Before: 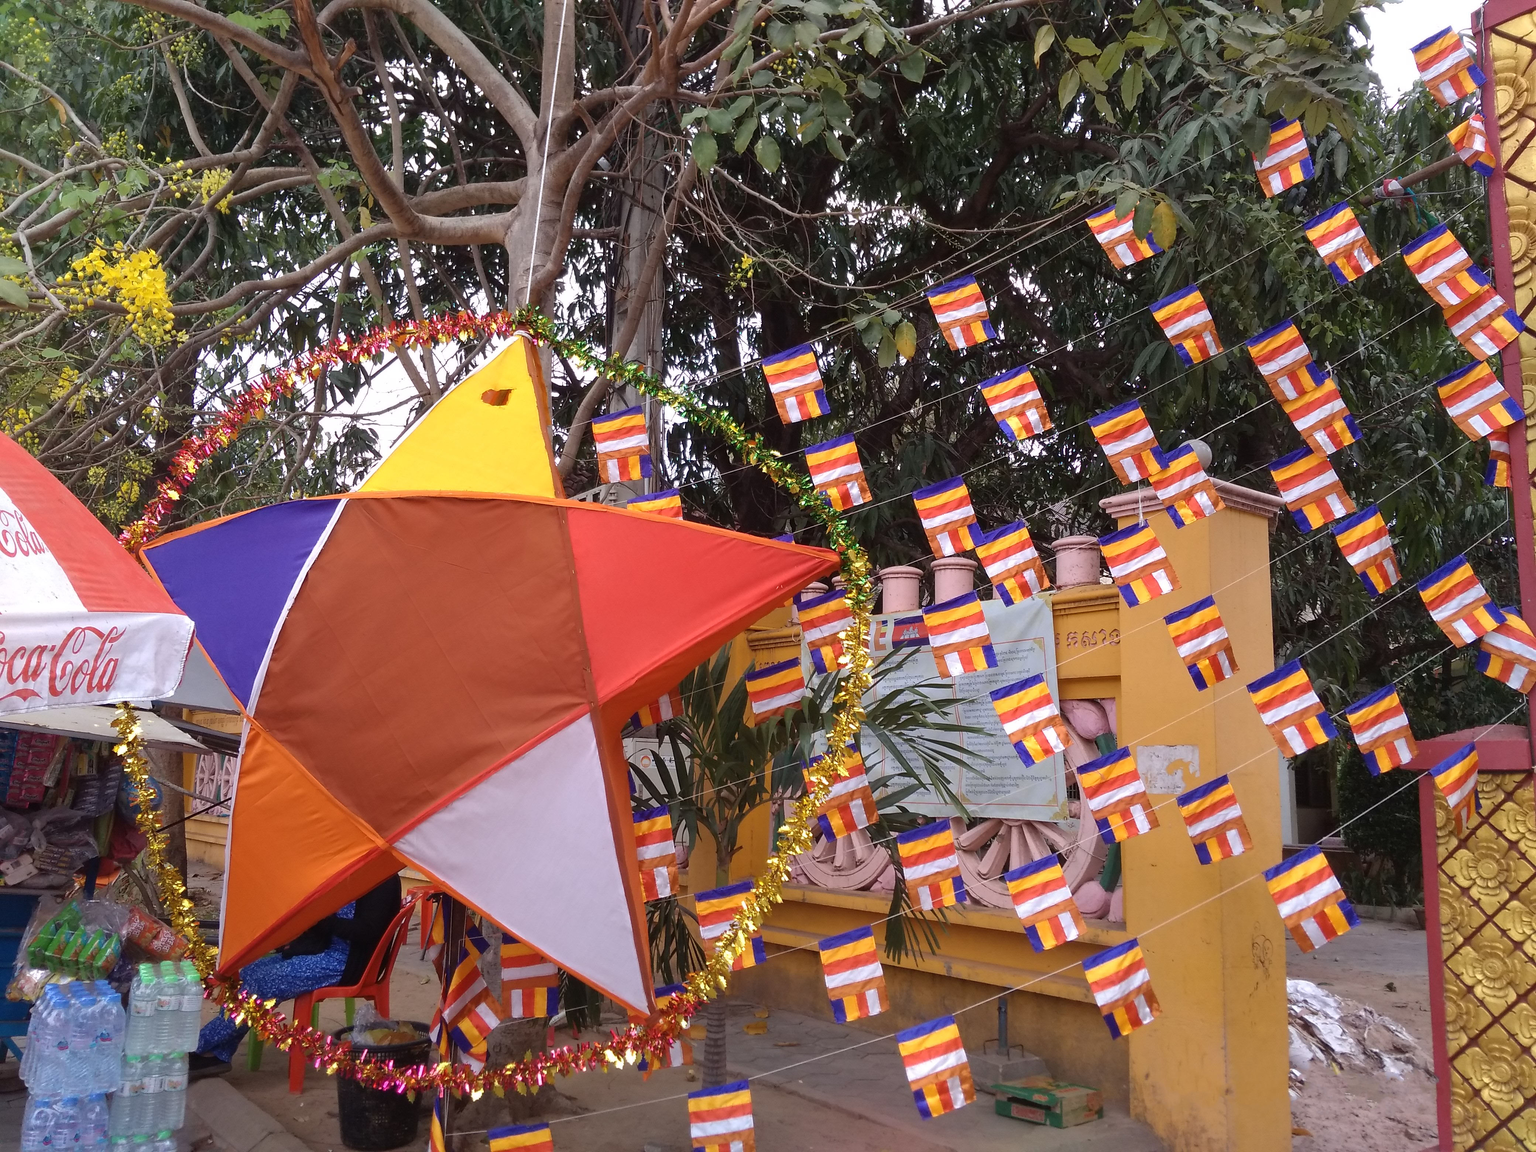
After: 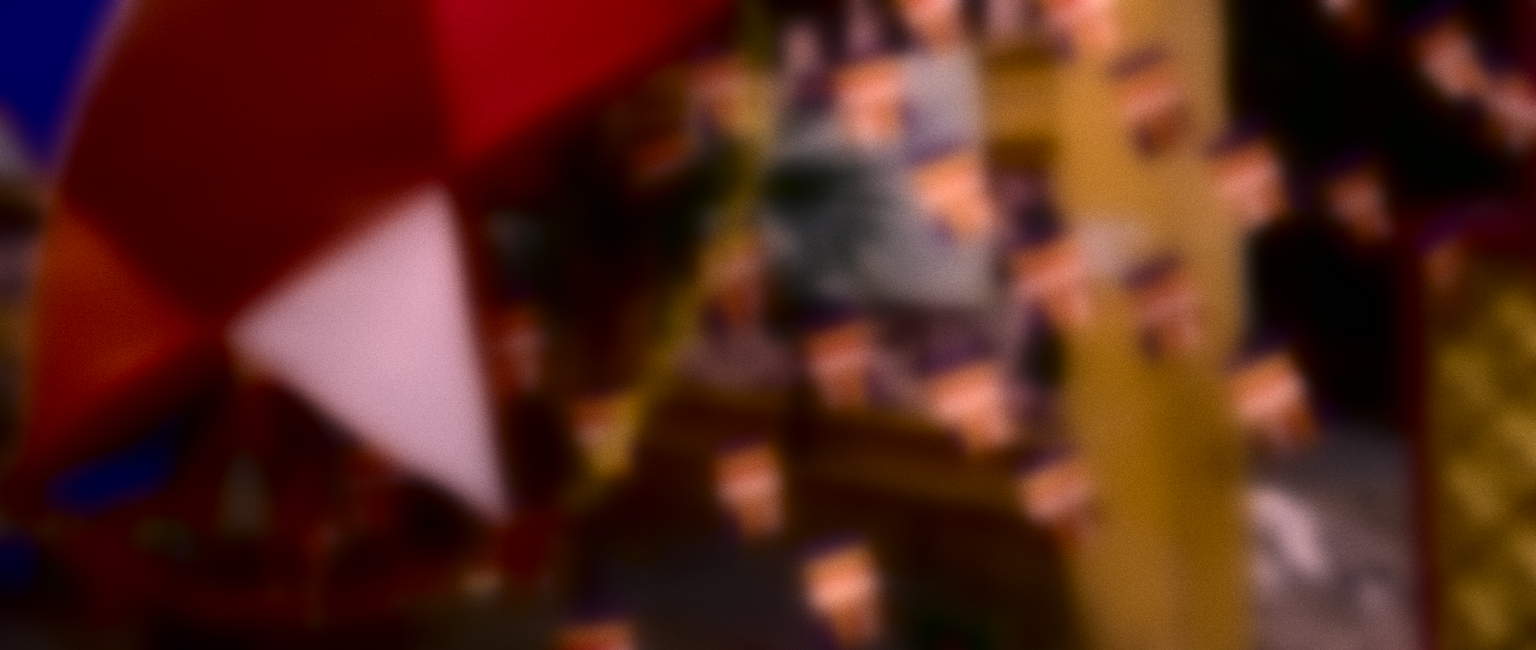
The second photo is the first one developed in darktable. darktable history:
grain: coarseness 0.09 ISO, strength 40%
haze removal: compatibility mode true, adaptive false
sharpen: on, module defaults
color correction: highlights a* 21.88, highlights b* 22.25
white balance: red 0.925, blue 1.046
crop and rotate: left 13.306%, top 48.129%, bottom 2.928%
lowpass: radius 31.92, contrast 1.72, brightness -0.98, saturation 0.94
shadows and highlights: shadows -24.28, highlights 49.77, soften with gaussian
